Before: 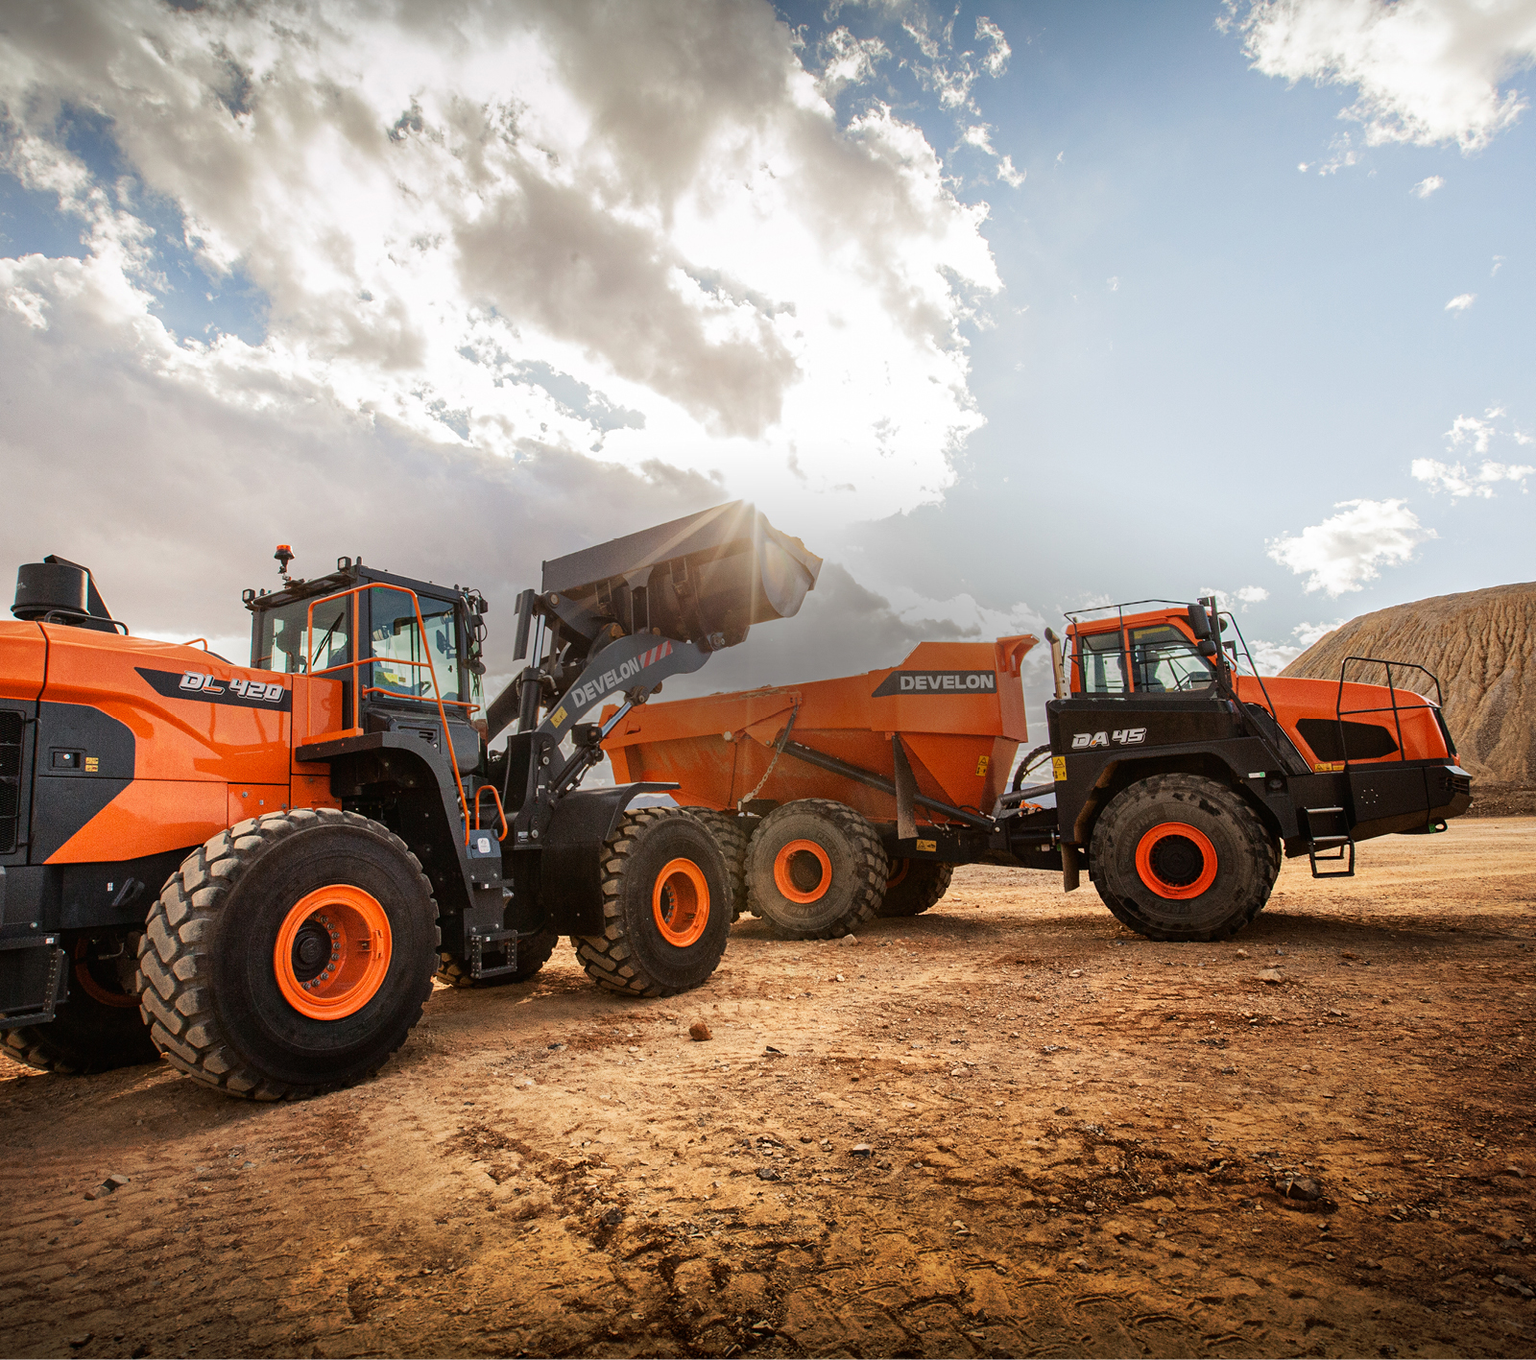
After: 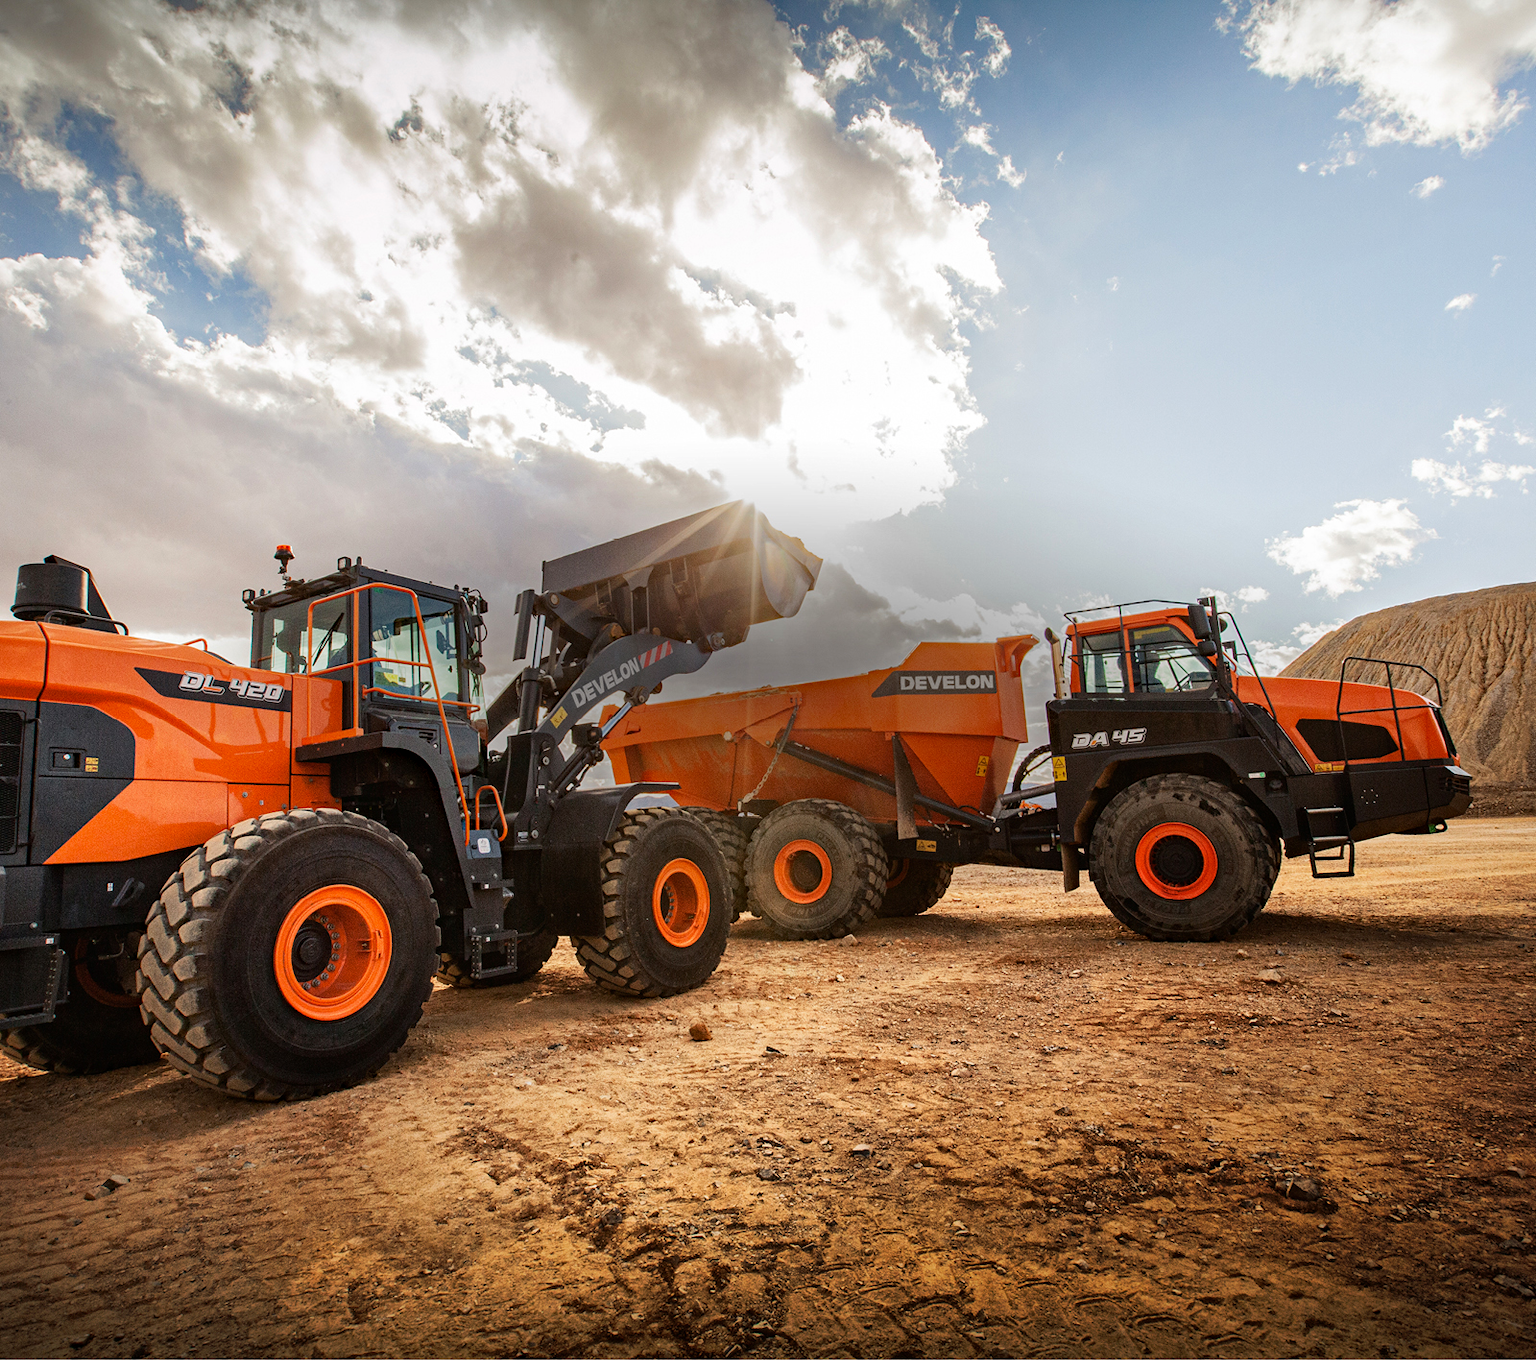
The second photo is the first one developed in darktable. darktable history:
haze removal: strength 0.291, distance 0.252
